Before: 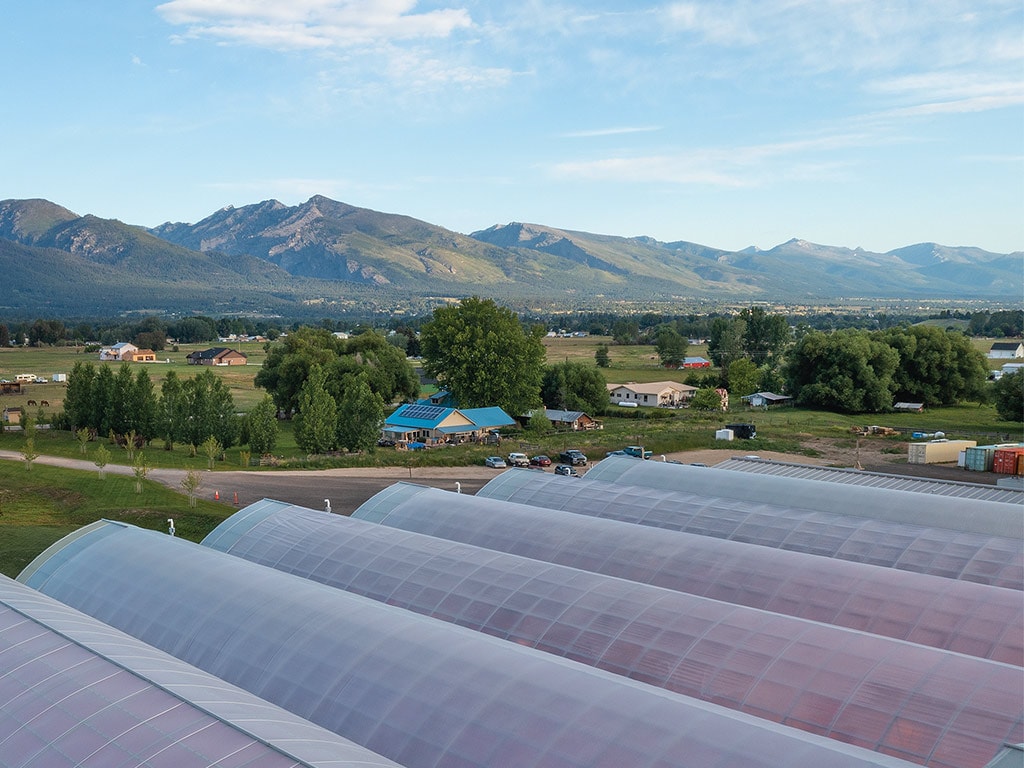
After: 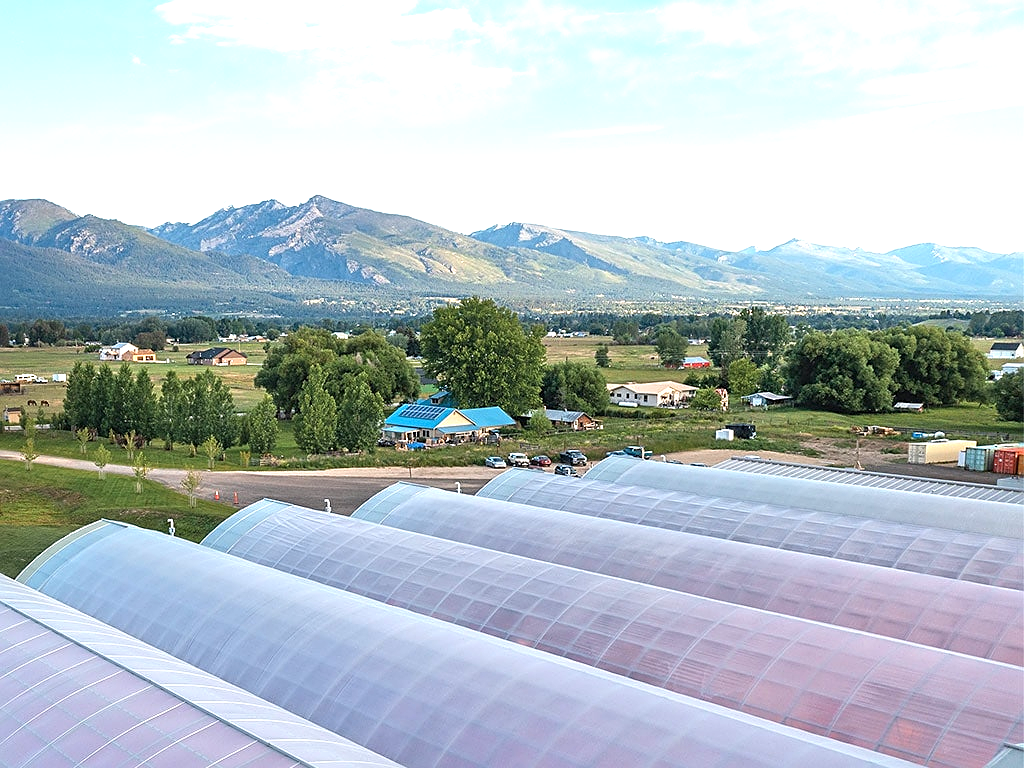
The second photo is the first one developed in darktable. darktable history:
exposure: exposure 1 EV, compensate highlight preservation false
white balance: red 1, blue 1
sharpen: on, module defaults
